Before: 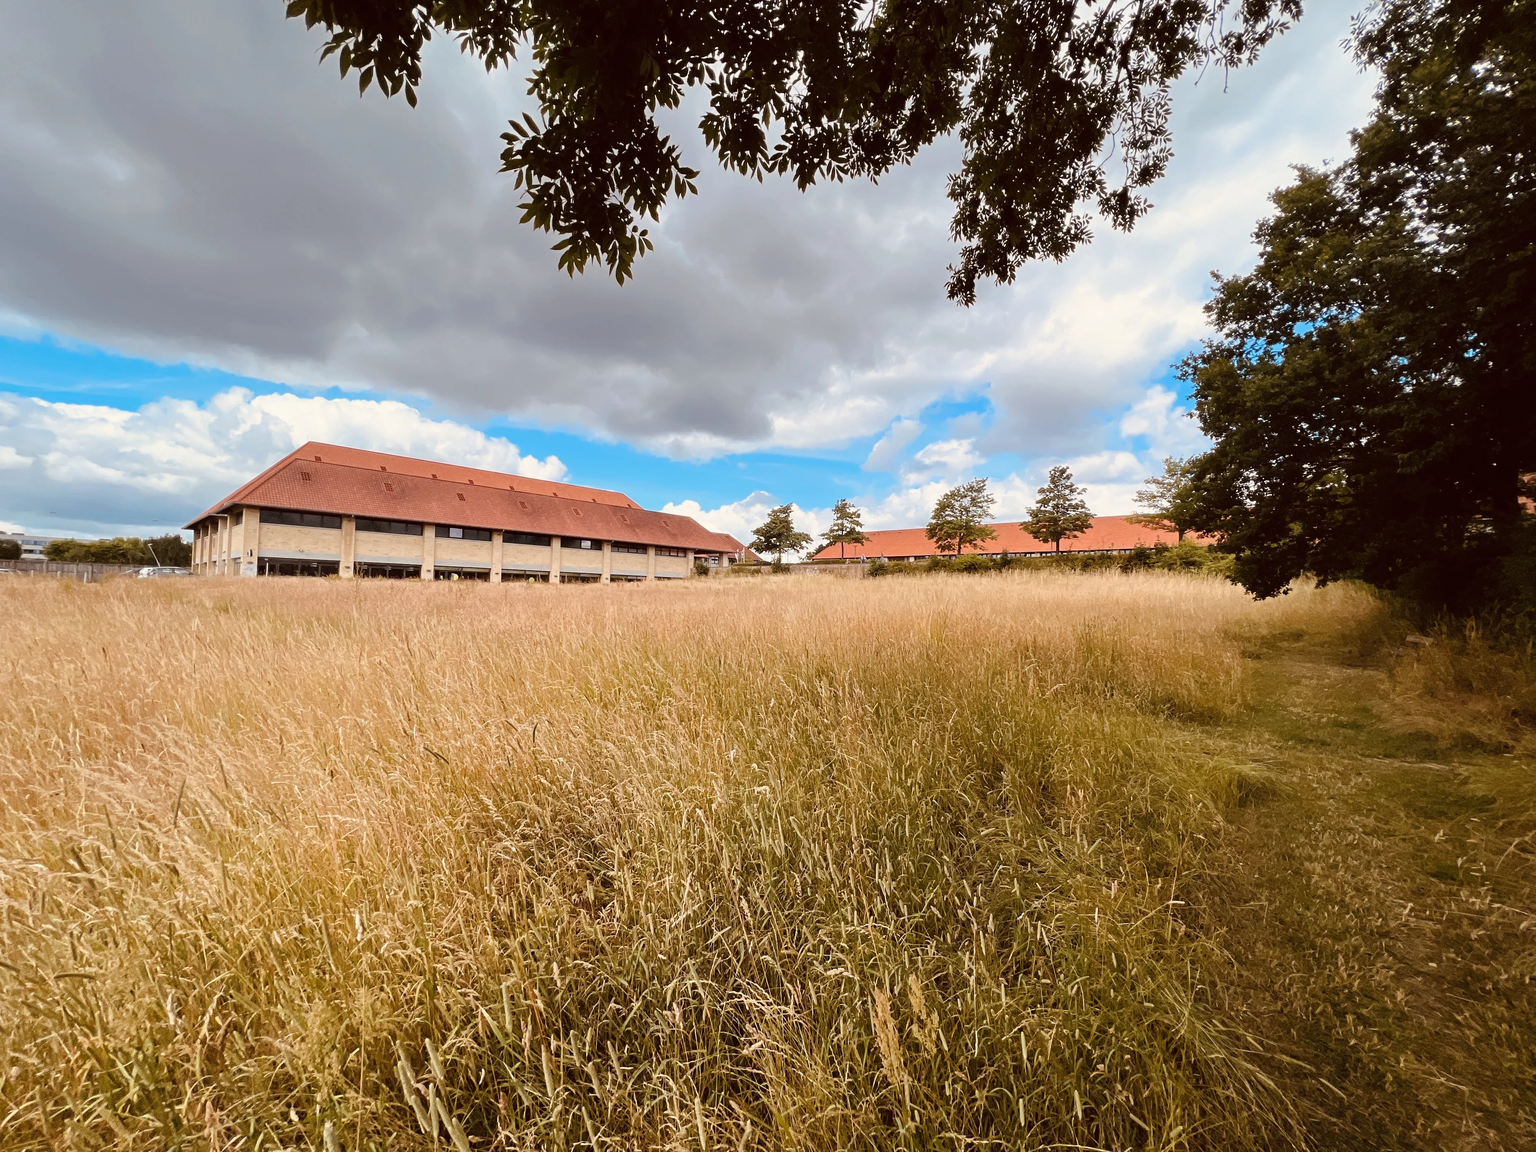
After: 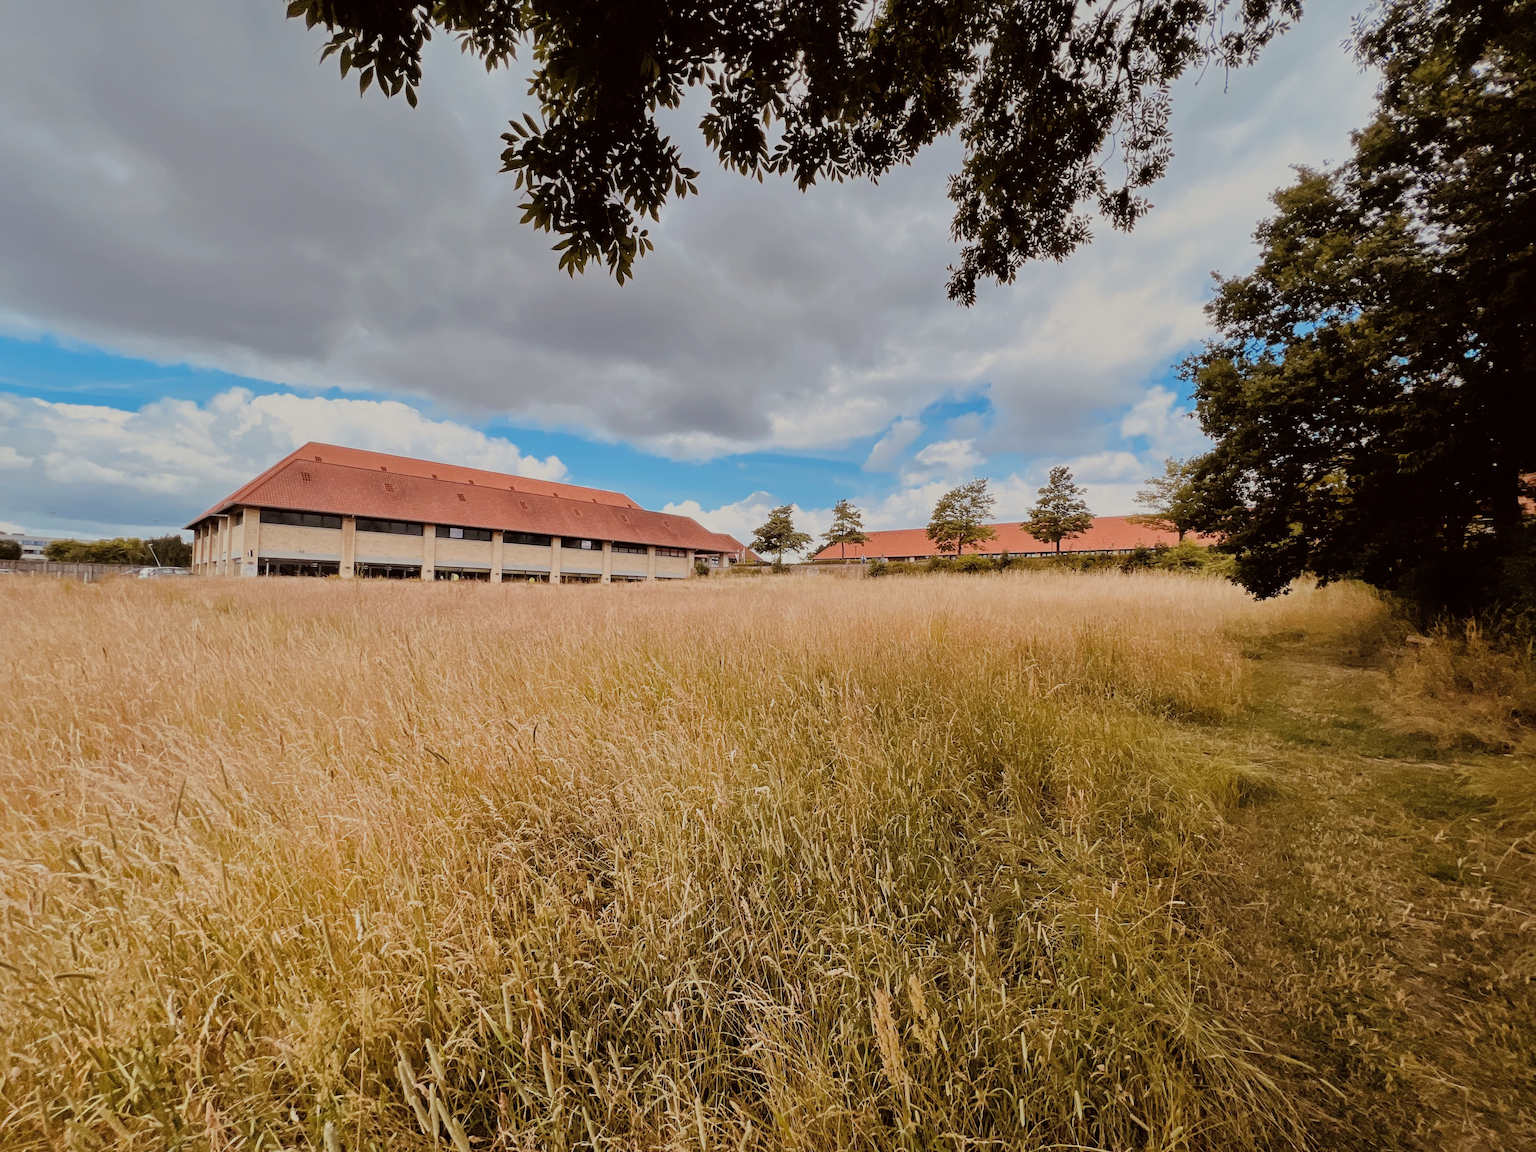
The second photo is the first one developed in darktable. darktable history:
filmic rgb: black relative exposure -7.65 EV, white relative exposure 4.56 EV, hardness 3.61, contrast 1.05
shadows and highlights: on, module defaults
